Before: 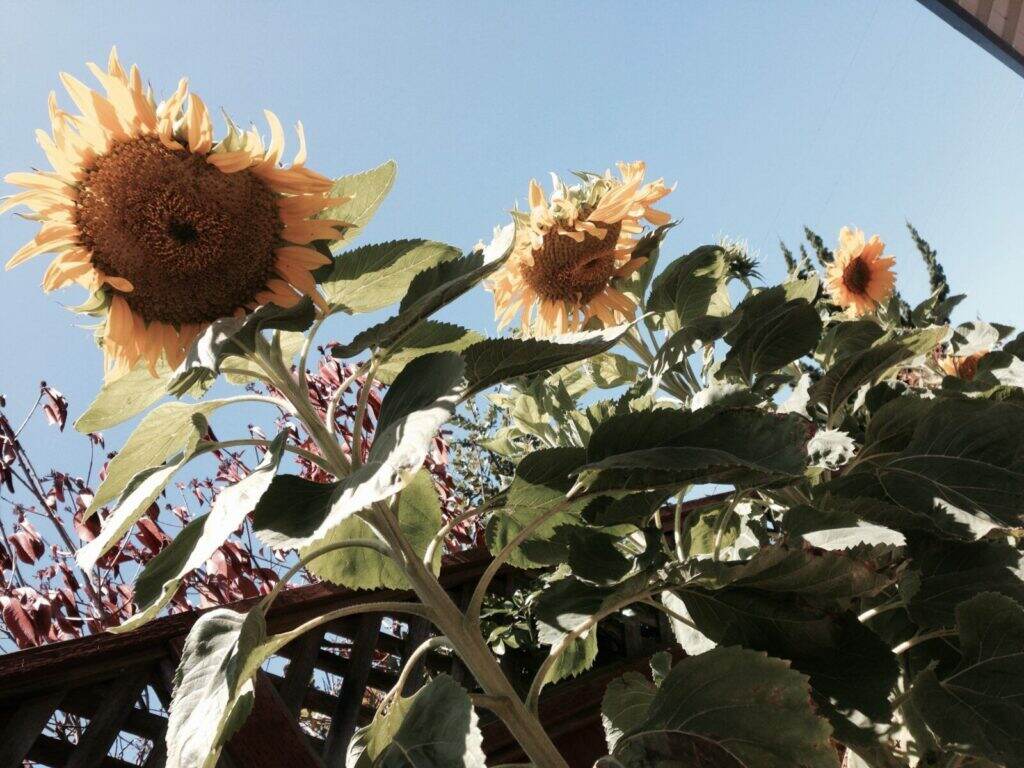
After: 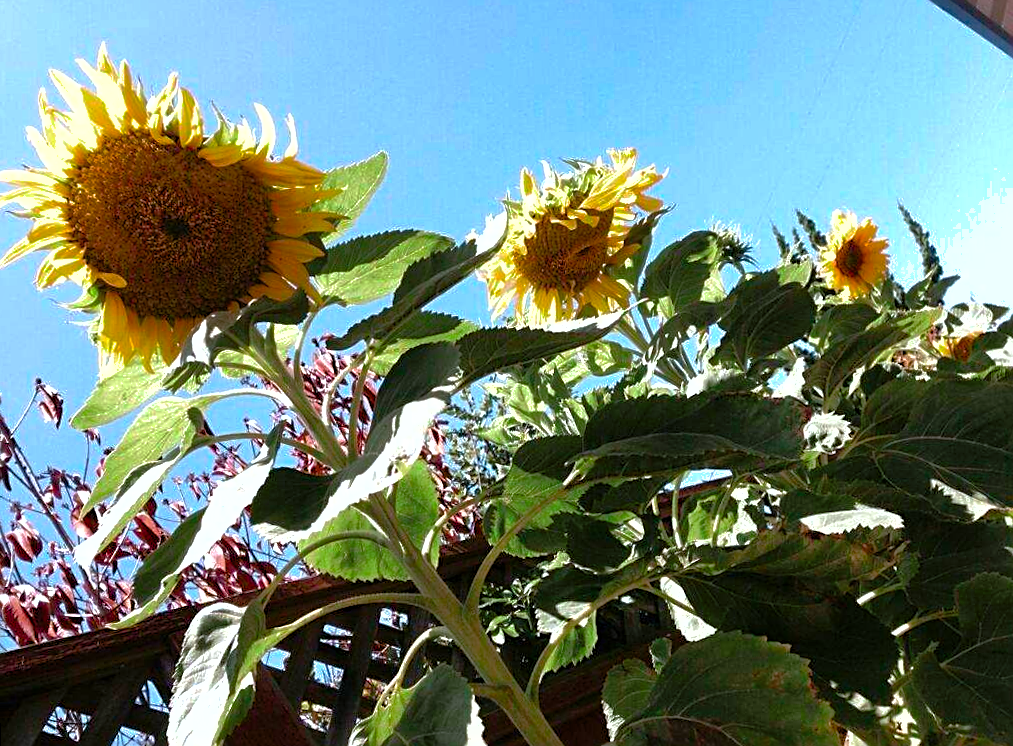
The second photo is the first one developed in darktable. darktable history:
color zones: curves: ch2 [(0, 0.5) (0.143, 0.517) (0.286, 0.571) (0.429, 0.522) (0.571, 0.5) (0.714, 0.5) (0.857, 0.5) (1, 0.5)]
shadows and highlights: on, module defaults
rotate and perspective: rotation -1°, crop left 0.011, crop right 0.989, crop top 0.025, crop bottom 0.975
sharpen: on, module defaults
white balance: red 0.967, blue 1.049
color balance rgb: linear chroma grading › global chroma 9%, perceptual saturation grading › global saturation 36%, perceptual saturation grading › shadows 35%, perceptual brilliance grading › global brilliance 15%, perceptual brilliance grading › shadows -35%, global vibrance 15%
